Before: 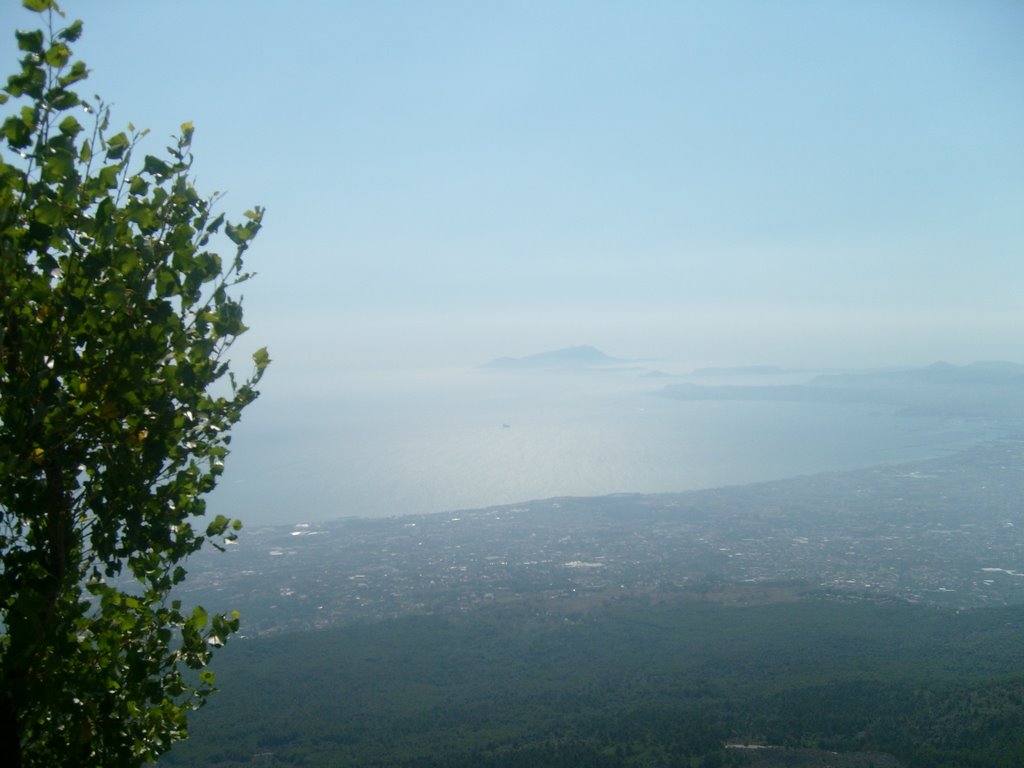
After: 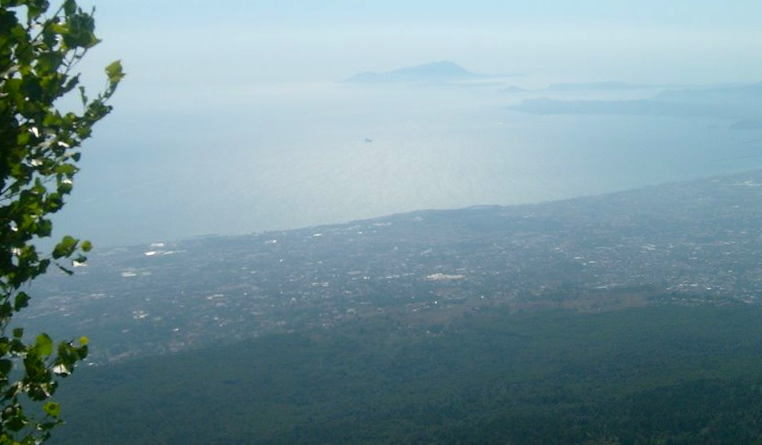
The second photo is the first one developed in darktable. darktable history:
color balance: contrast 6.48%, output saturation 113.3%
rotate and perspective: rotation -0.013°, lens shift (vertical) -0.027, lens shift (horizontal) 0.178, crop left 0.016, crop right 0.989, crop top 0.082, crop bottom 0.918
crop and rotate: left 17.299%, top 35.115%, right 7.015%, bottom 1.024%
